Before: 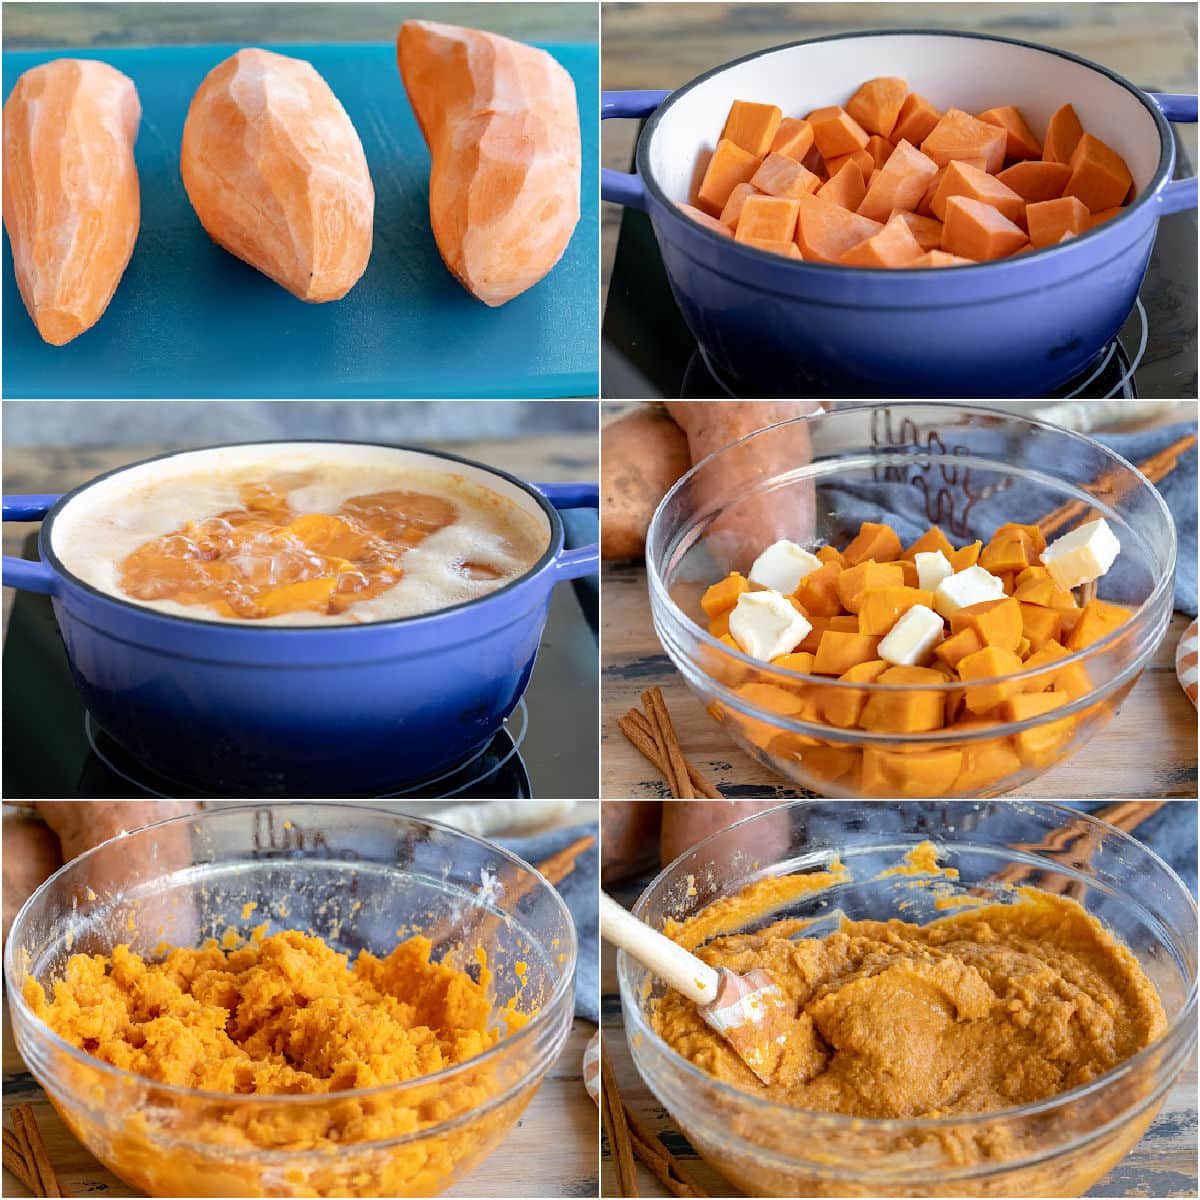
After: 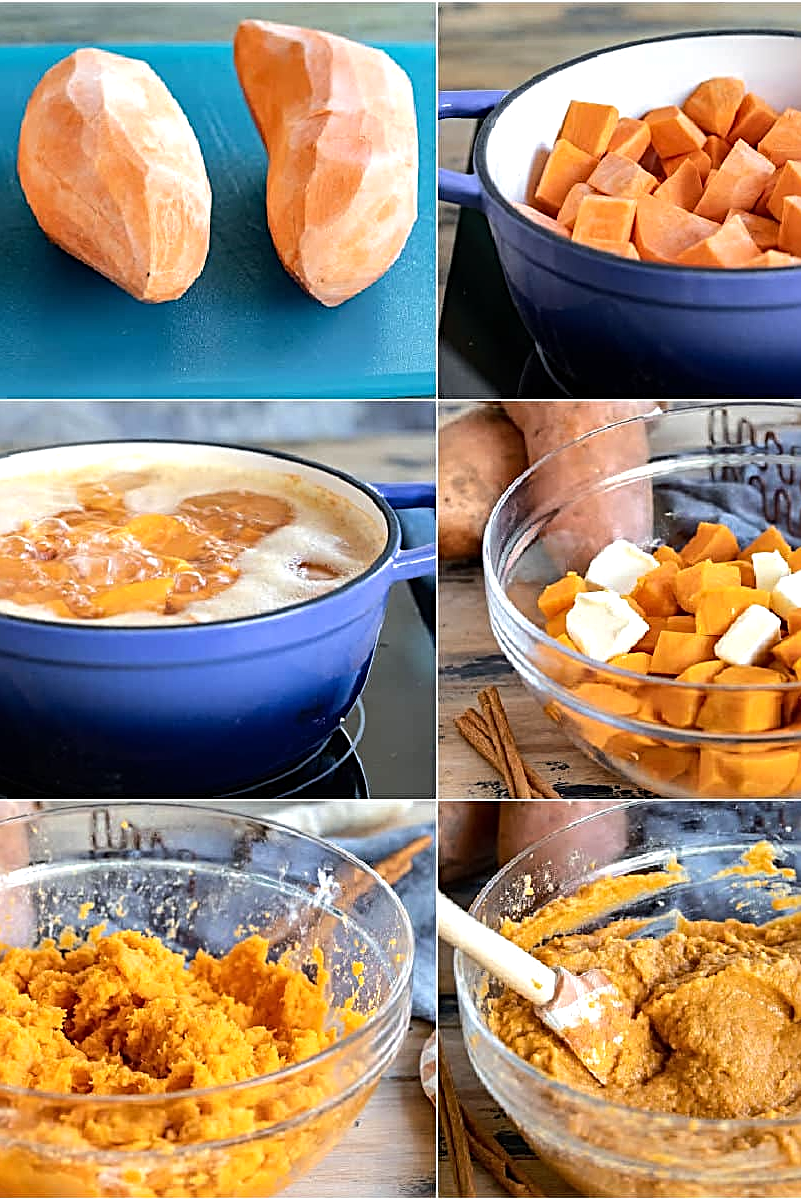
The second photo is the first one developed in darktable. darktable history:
crop and rotate: left 13.639%, right 19.579%
tone equalizer: -8 EV -0.412 EV, -7 EV -0.414 EV, -6 EV -0.371 EV, -5 EV -0.25 EV, -3 EV 0.236 EV, -2 EV 0.304 EV, -1 EV 0.392 EV, +0 EV 0.388 EV, edges refinement/feathering 500, mask exposure compensation -1.57 EV, preserve details no
sharpen: radius 2.629, amount 0.698
